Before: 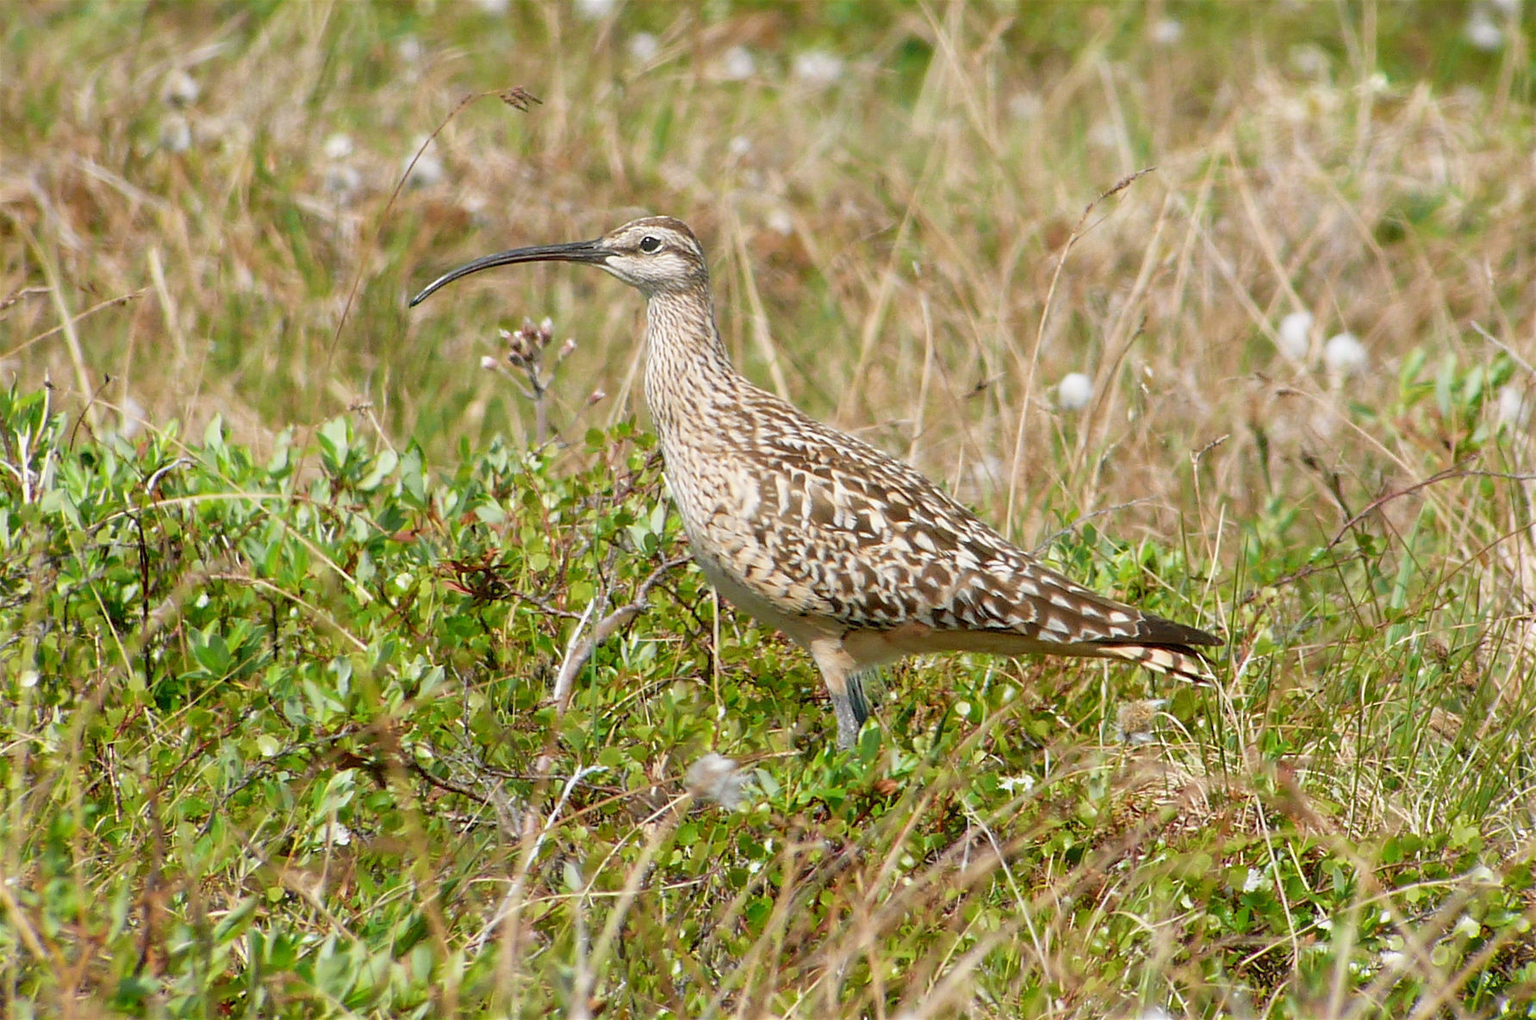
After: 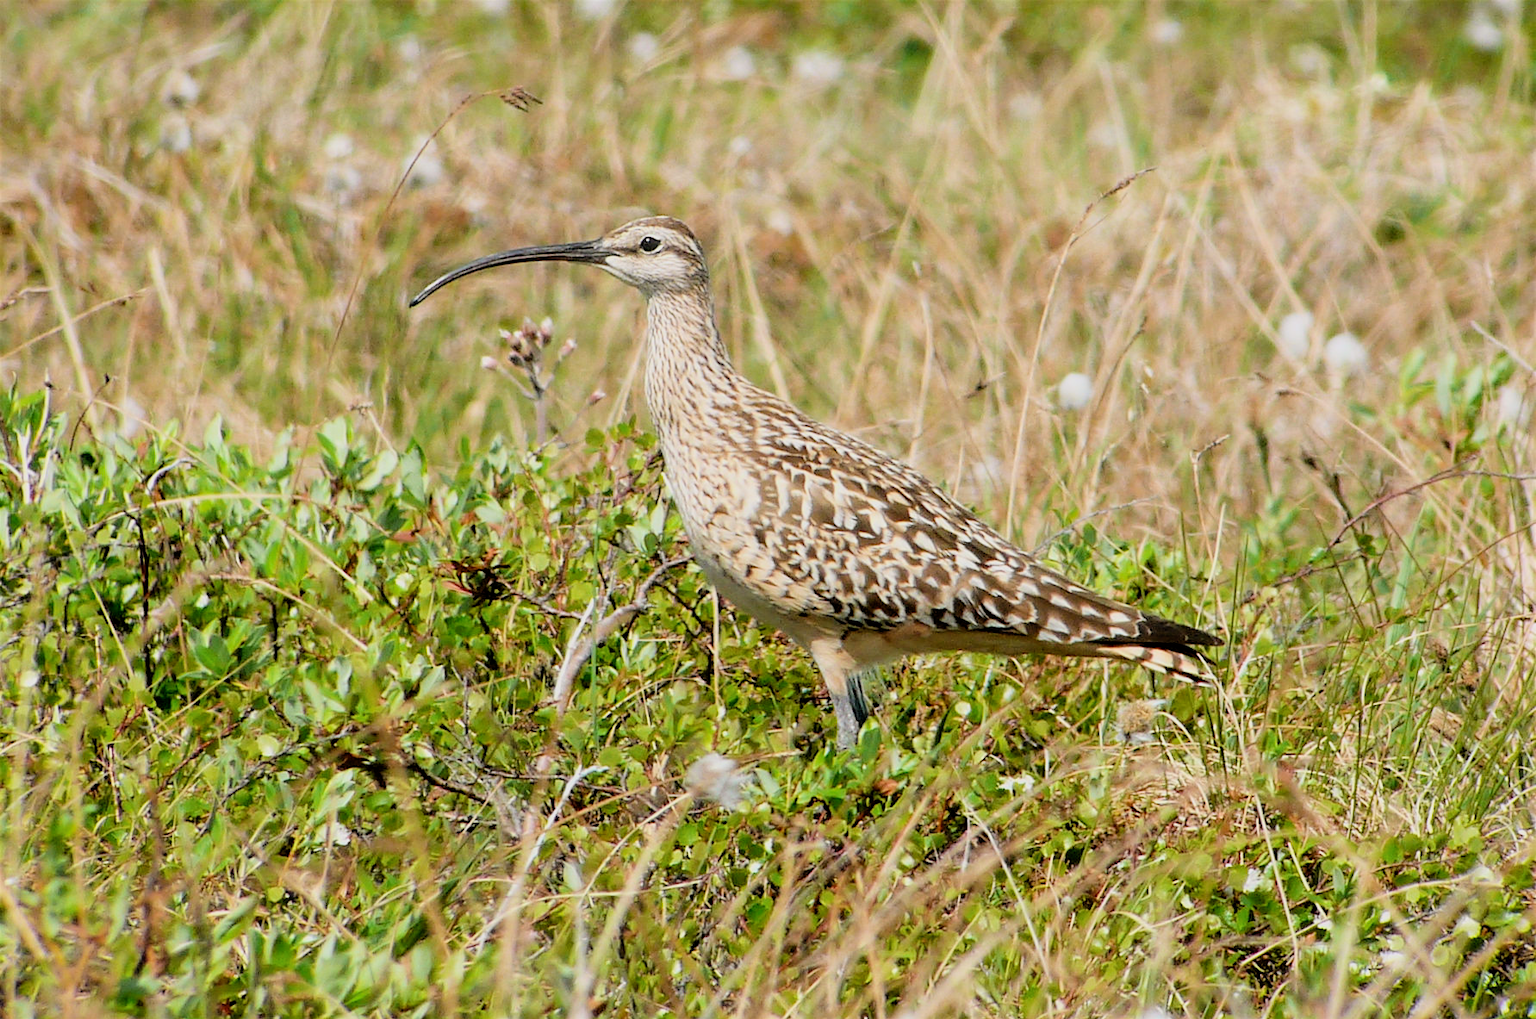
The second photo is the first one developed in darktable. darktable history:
filmic rgb: black relative exposure -5.14 EV, white relative exposure 3.96 EV, hardness 2.89, contrast 1.193, color science v6 (2022)
exposure: exposure 0.203 EV, compensate highlight preservation false
